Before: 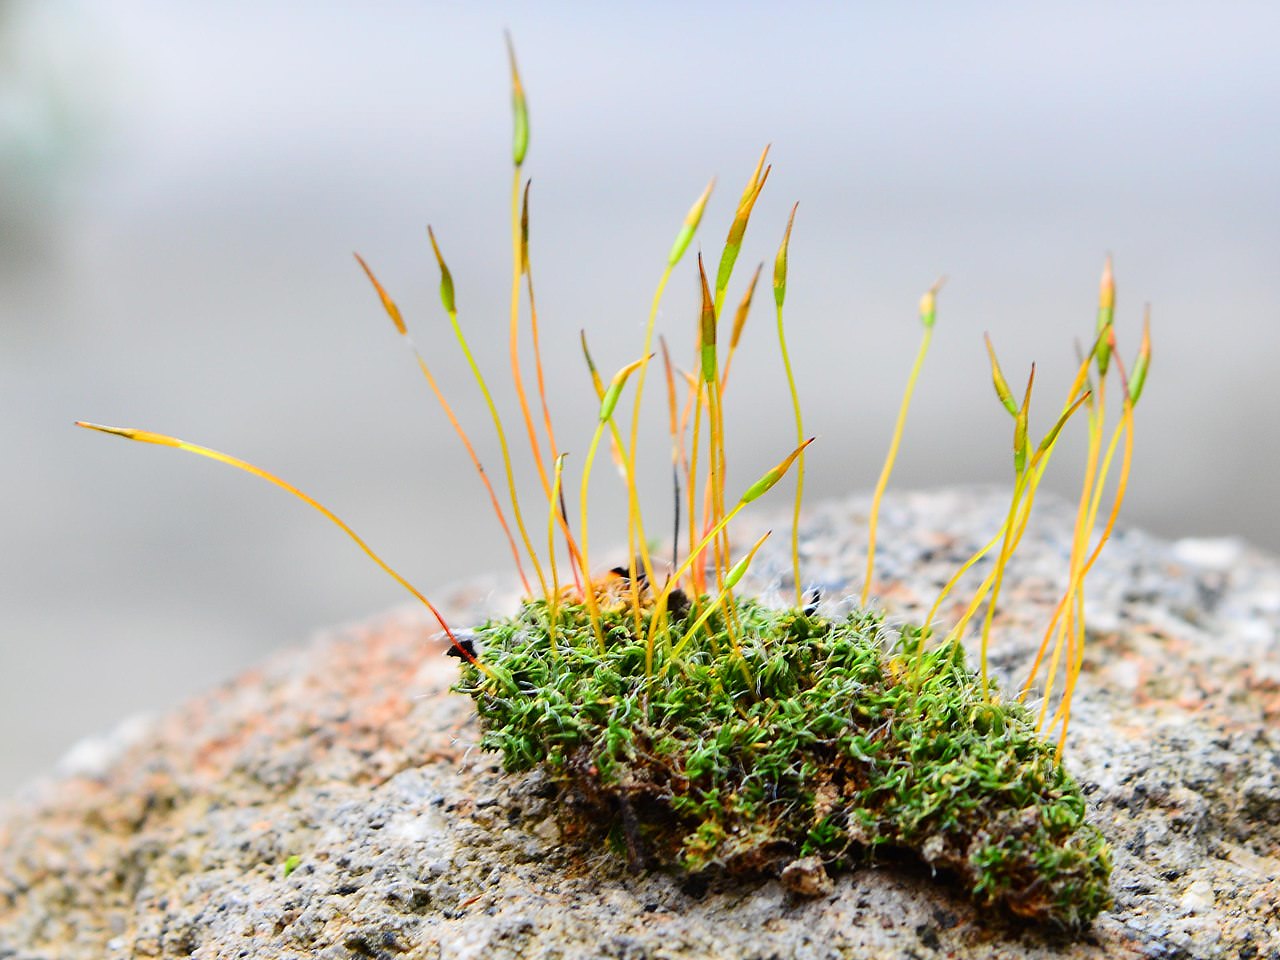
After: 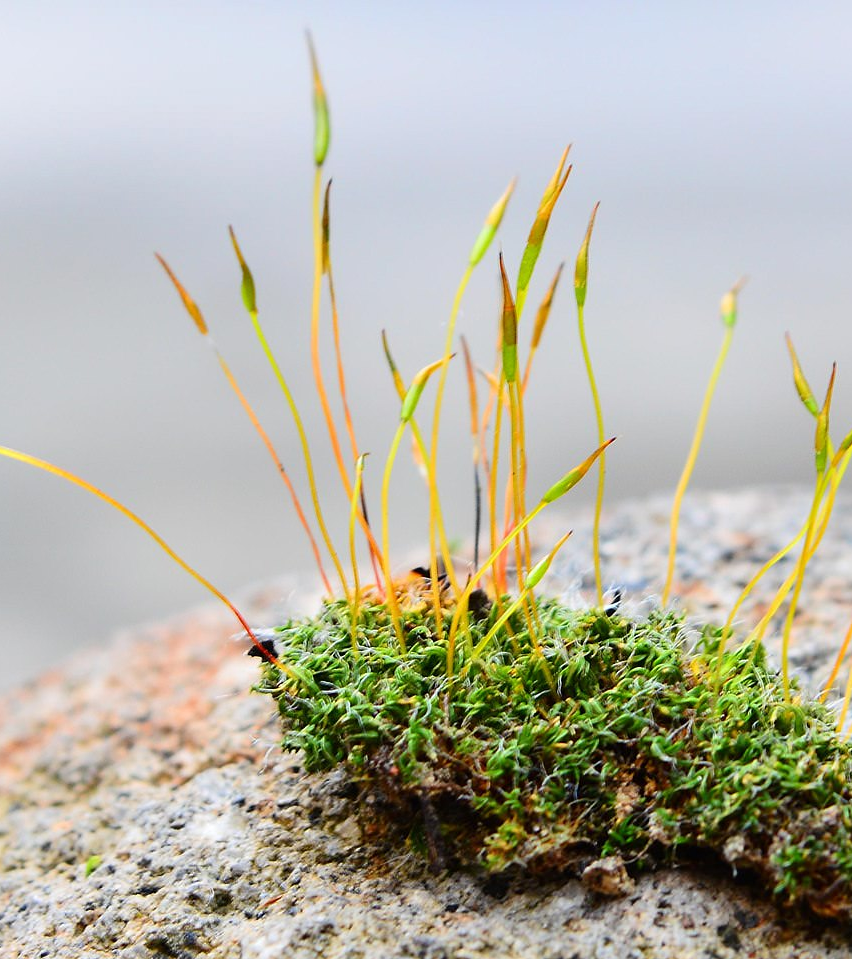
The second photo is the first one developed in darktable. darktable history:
crop and rotate: left 15.622%, right 17.778%
